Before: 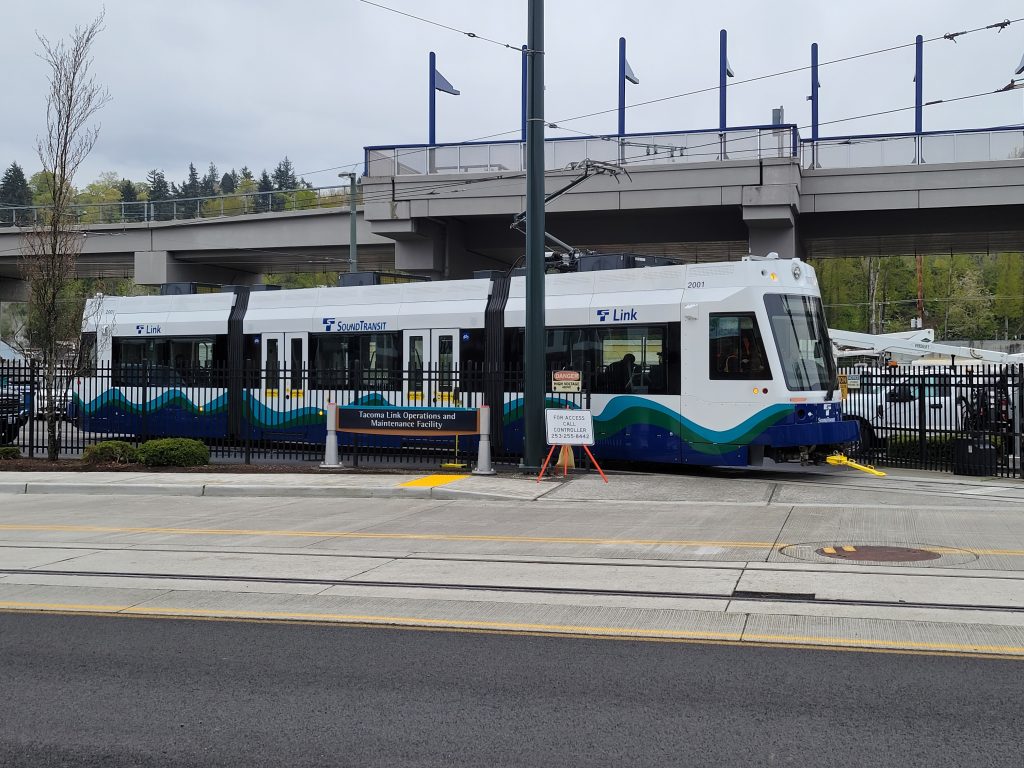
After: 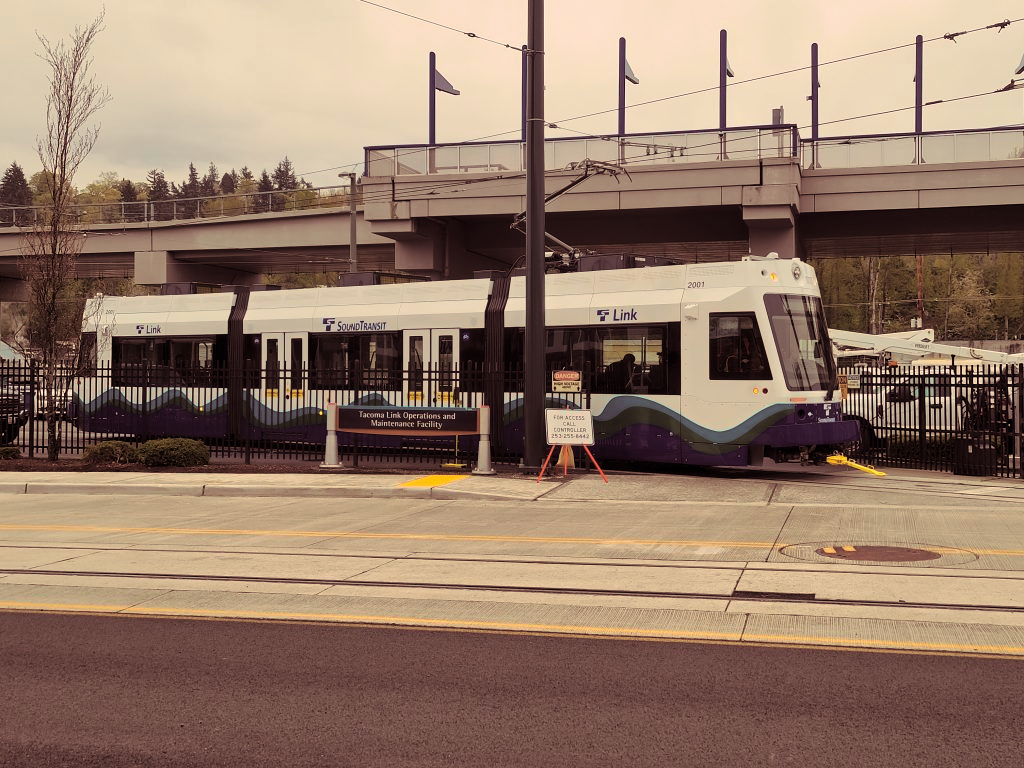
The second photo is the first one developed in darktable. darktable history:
split-toning: highlights › hue 298.8°, highlights › saturation 0.73, compress 41.76%
white balance: red 1.138, green 0.996, blue 0.812
